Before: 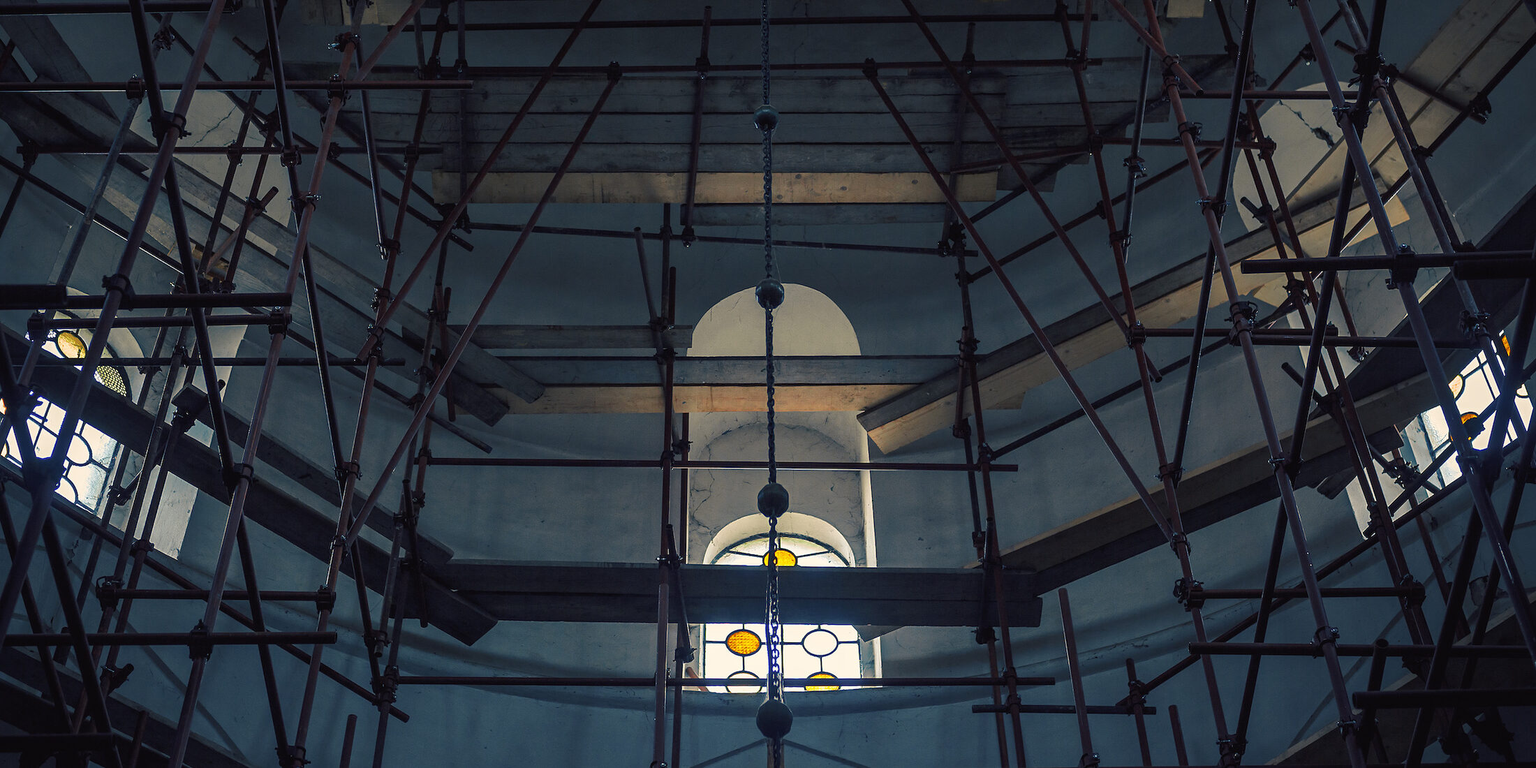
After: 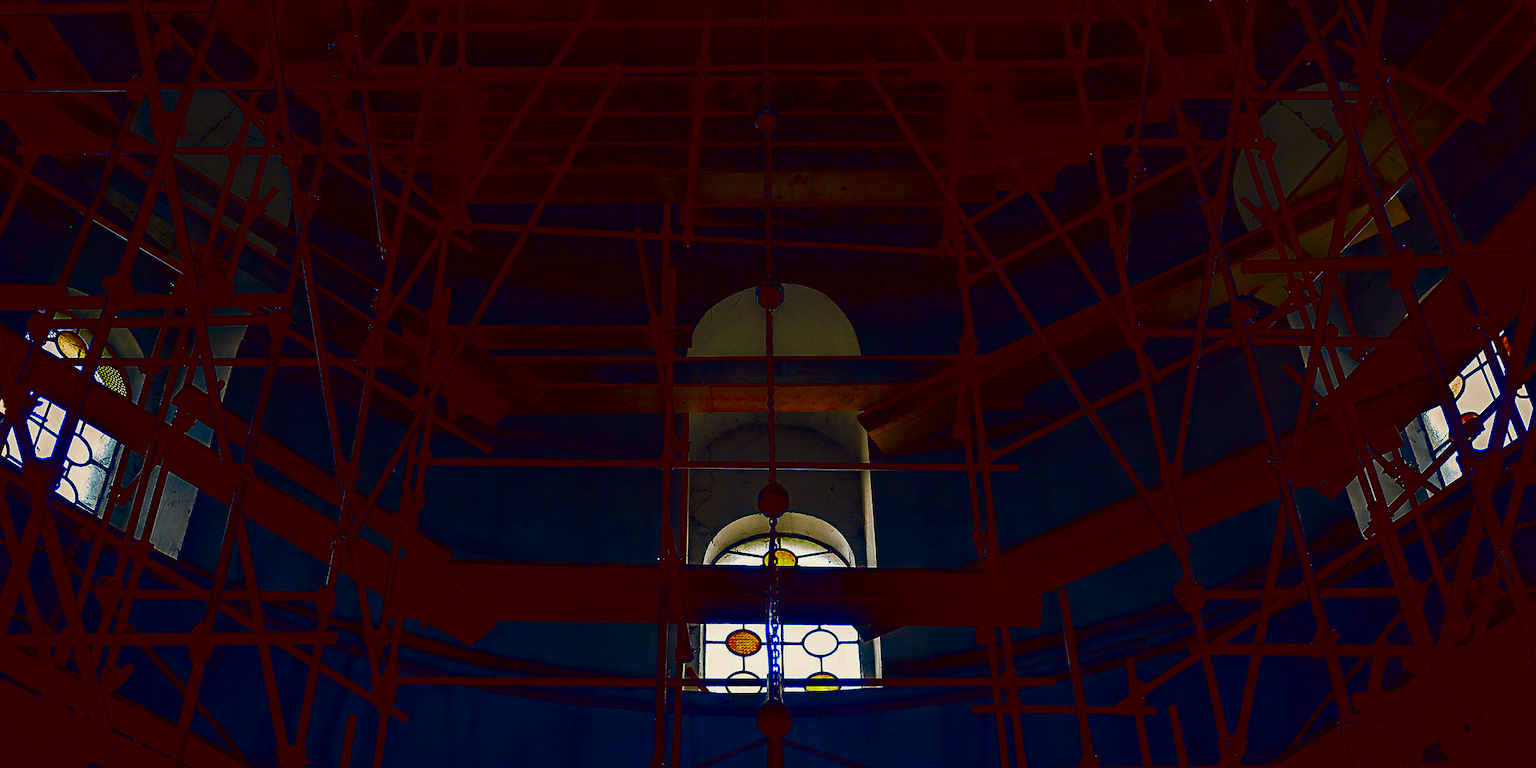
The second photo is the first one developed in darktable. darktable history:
color balance: lift [1, 1.015, 1.004, 0.985], gamma [1, 0.958, 0.971, 1.042], gain [1, 0.956, 0.977, 1.044]
contrast brightness saturation: brightness -1, saturation 1
